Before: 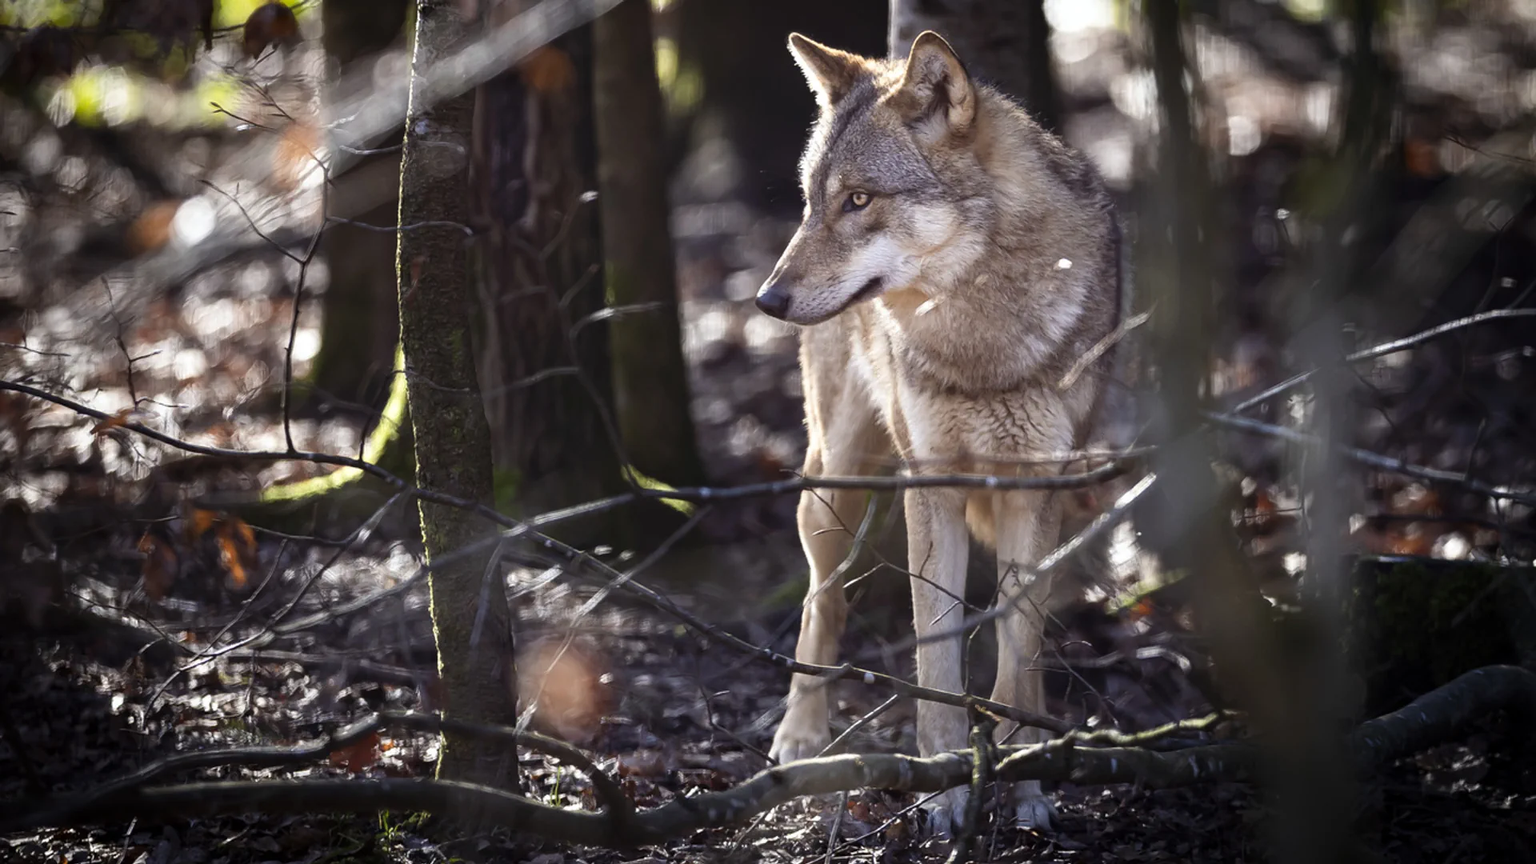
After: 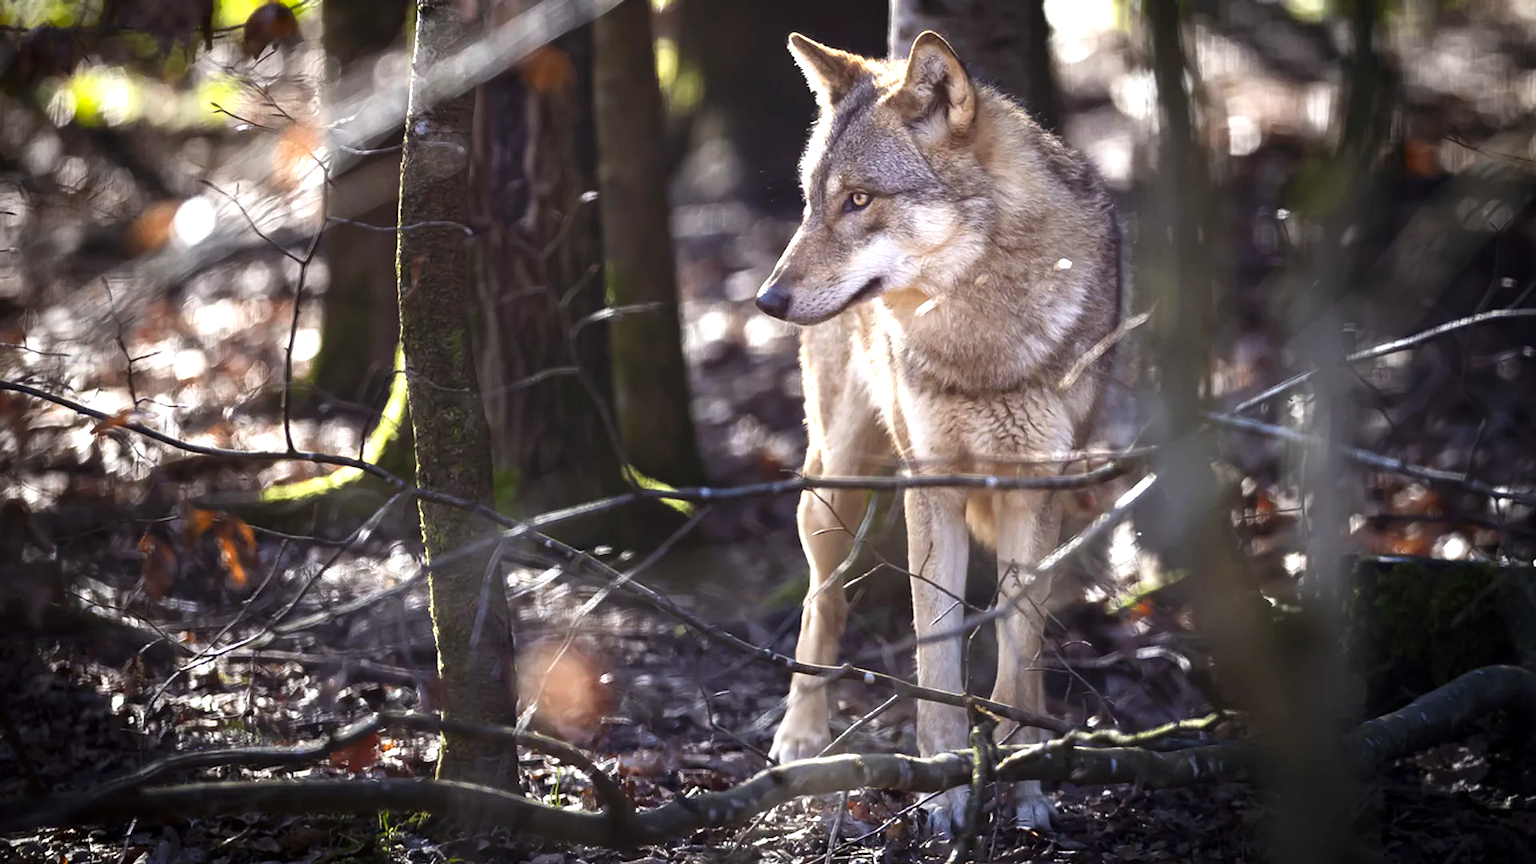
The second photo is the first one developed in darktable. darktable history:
exposure: exposure 0.605 EV, compensate highlight preservation false
contrast brightness saturation: contrast 0.043, saturation 0.156
